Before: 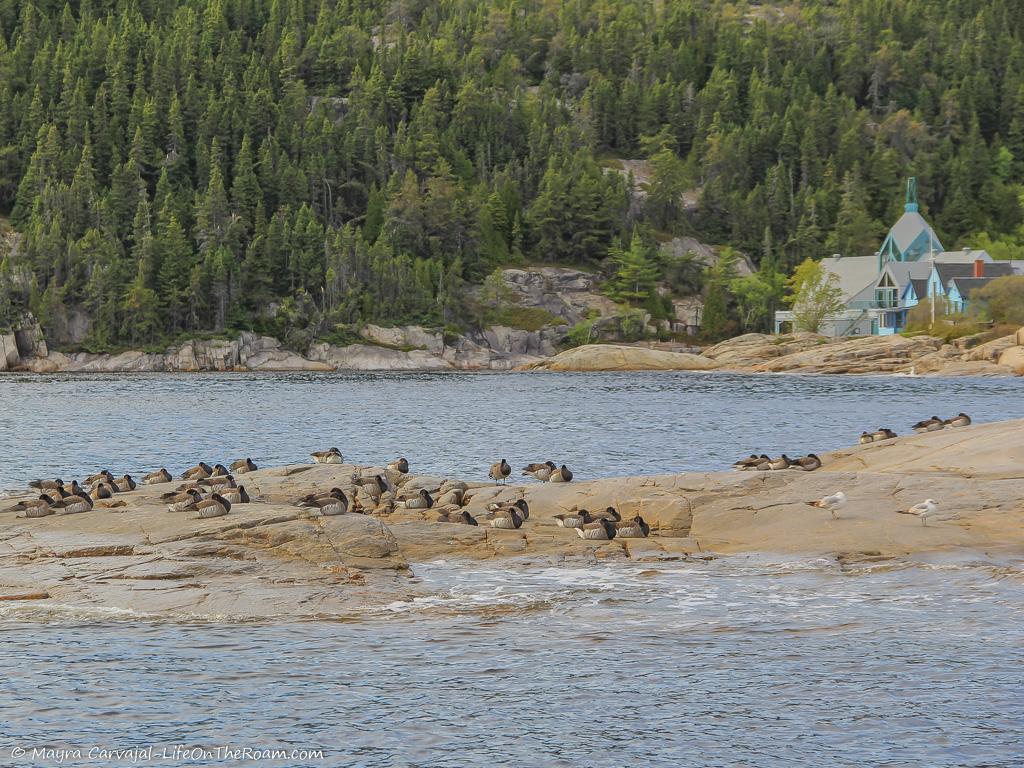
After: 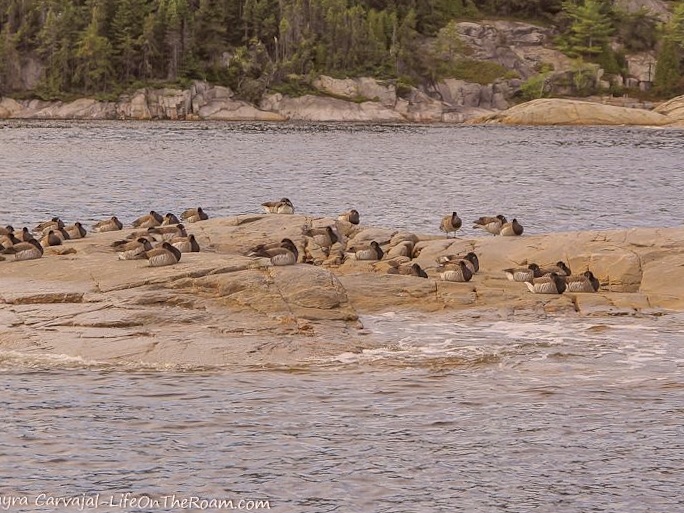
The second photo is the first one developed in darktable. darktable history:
color correction: highlights a* 10.21, highlights b* 9.79, shadows a* 8.61, shadows b* 7.88, saturation 0.8
crop and rotate: angle -0.82°, left 3.85%, top 31.828%, right 27.992%
